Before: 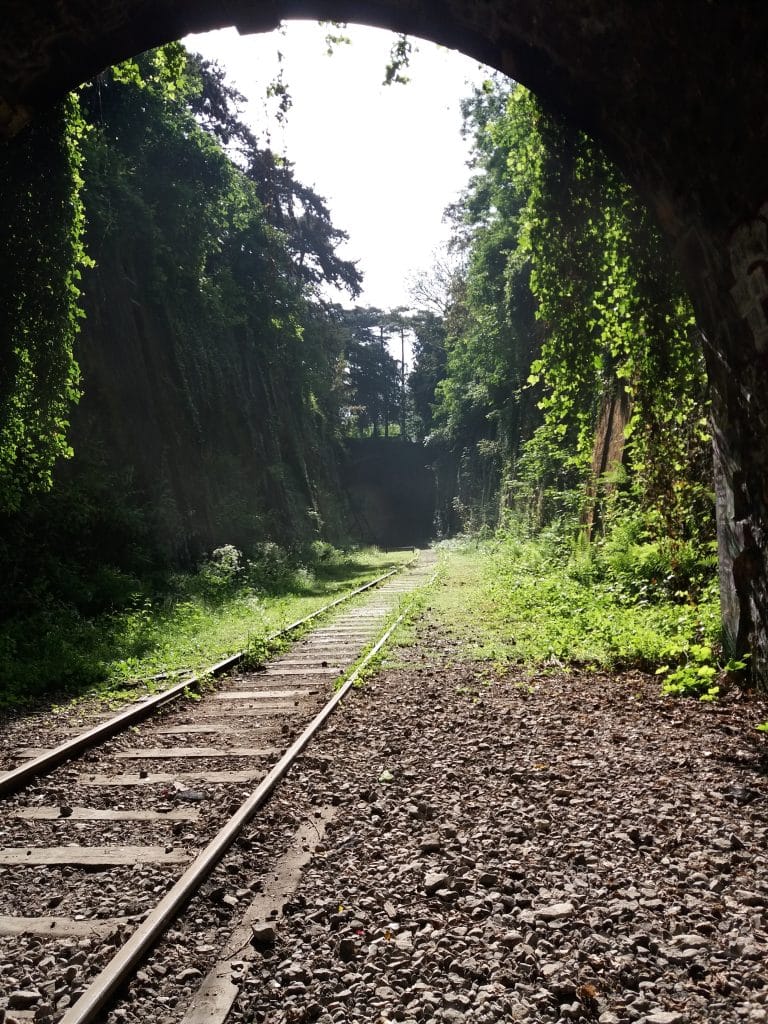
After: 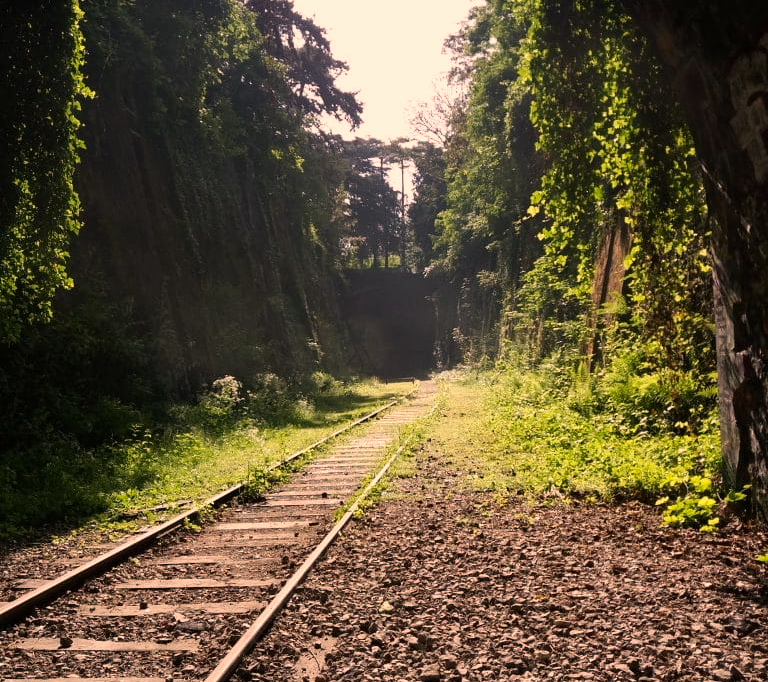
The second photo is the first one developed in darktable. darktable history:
crop: top 16.597%, bottom 16.722%
color correction: highlights a* 17.55, highlights b* 19.01
